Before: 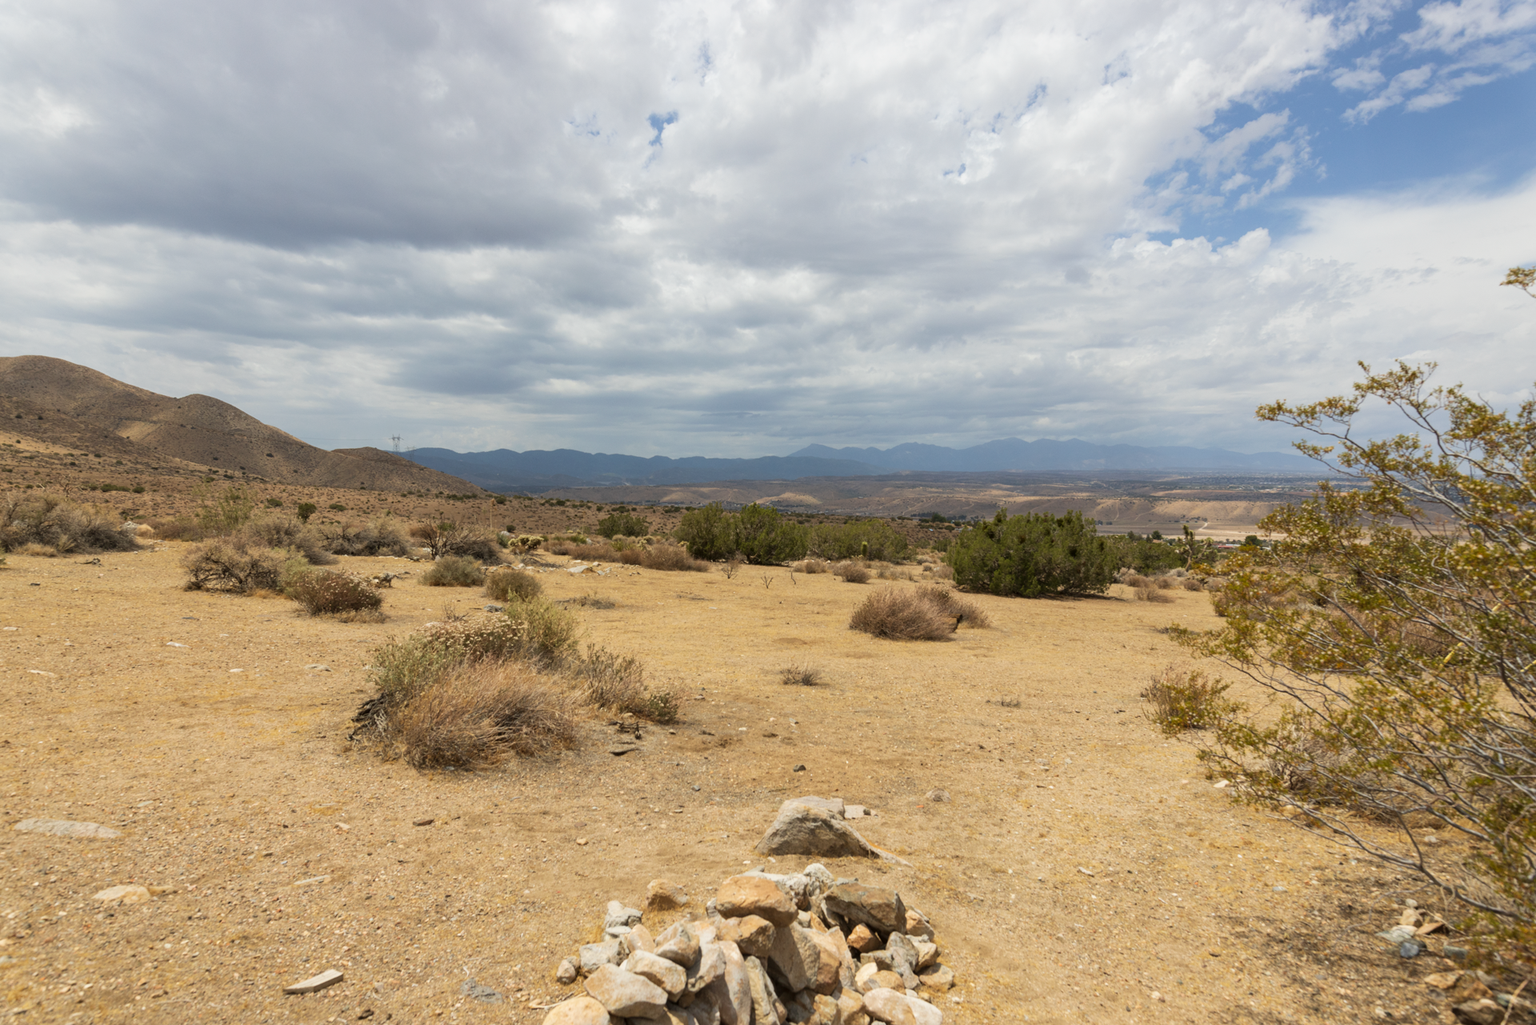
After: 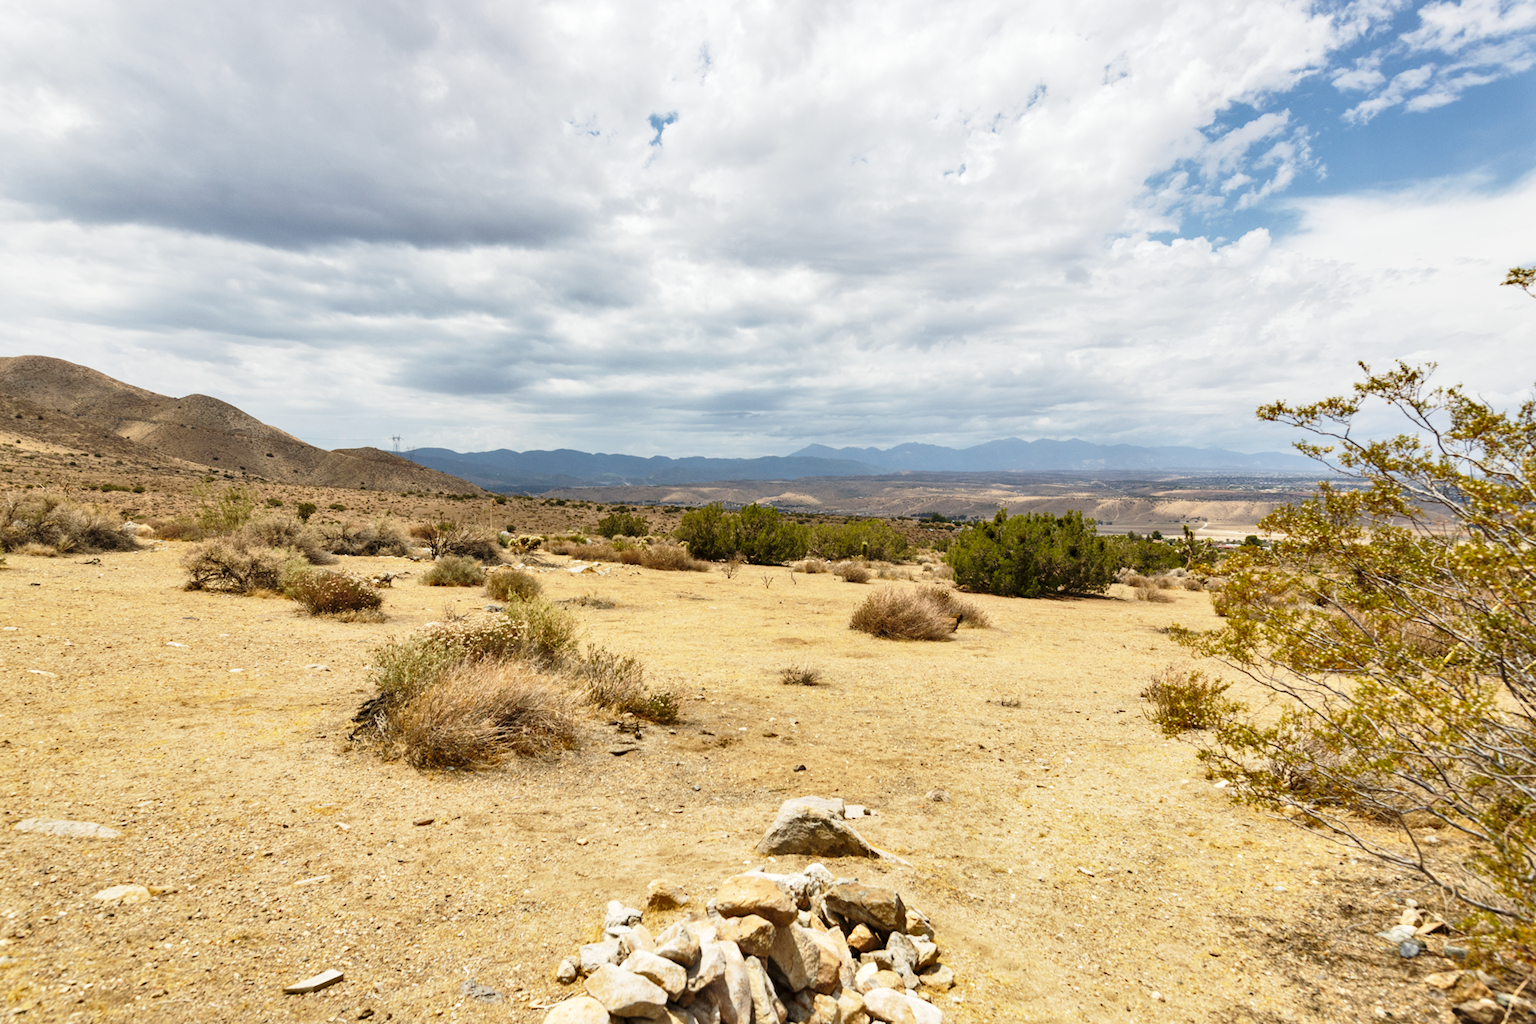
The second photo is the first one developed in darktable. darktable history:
shadows and highlights: soften with gaussian
base curve: curves: ch0 [(0, 0) (0.028, 0.03) (0.121, 0.232) (0.46, 0.748) (0.859, 0.968) (1, 1)], preserve colors none
local contrast: highlights 102%, shadows 100%, detail 119%, midtone range 0.2
